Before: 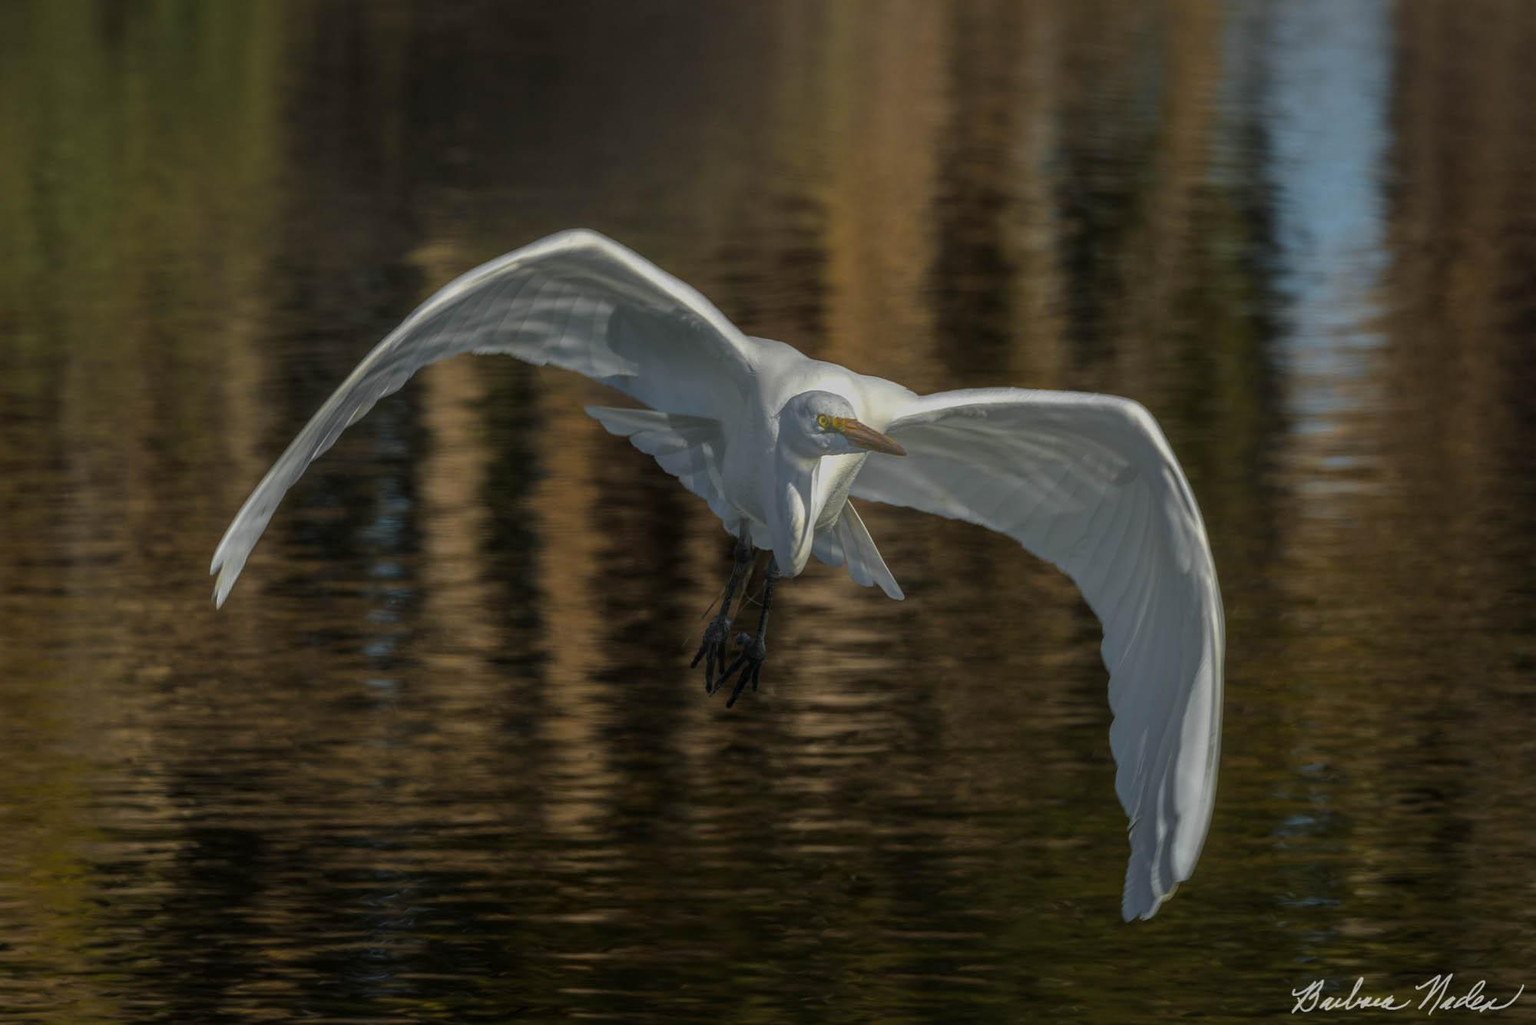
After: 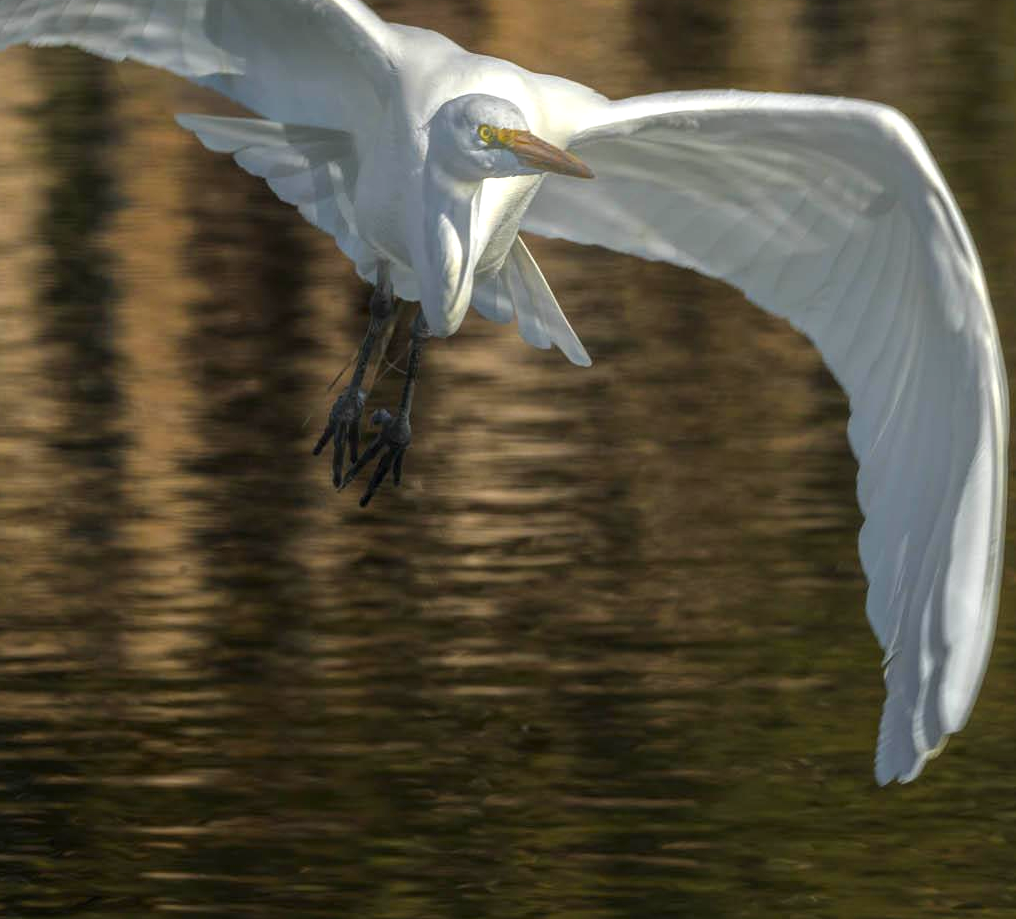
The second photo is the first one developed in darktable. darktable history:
exposure: black level correction 0, exposure 1 EV, compensate highlight preservation false
crop and rotate: left 29.325%, top 31.138%, right 19.861%
